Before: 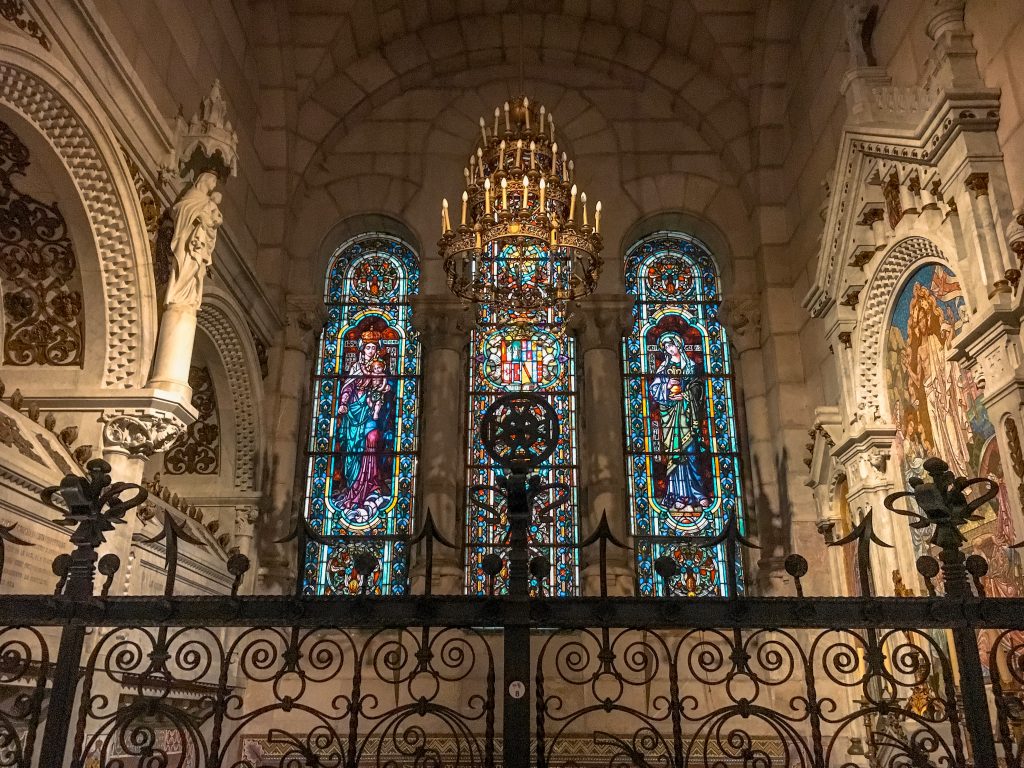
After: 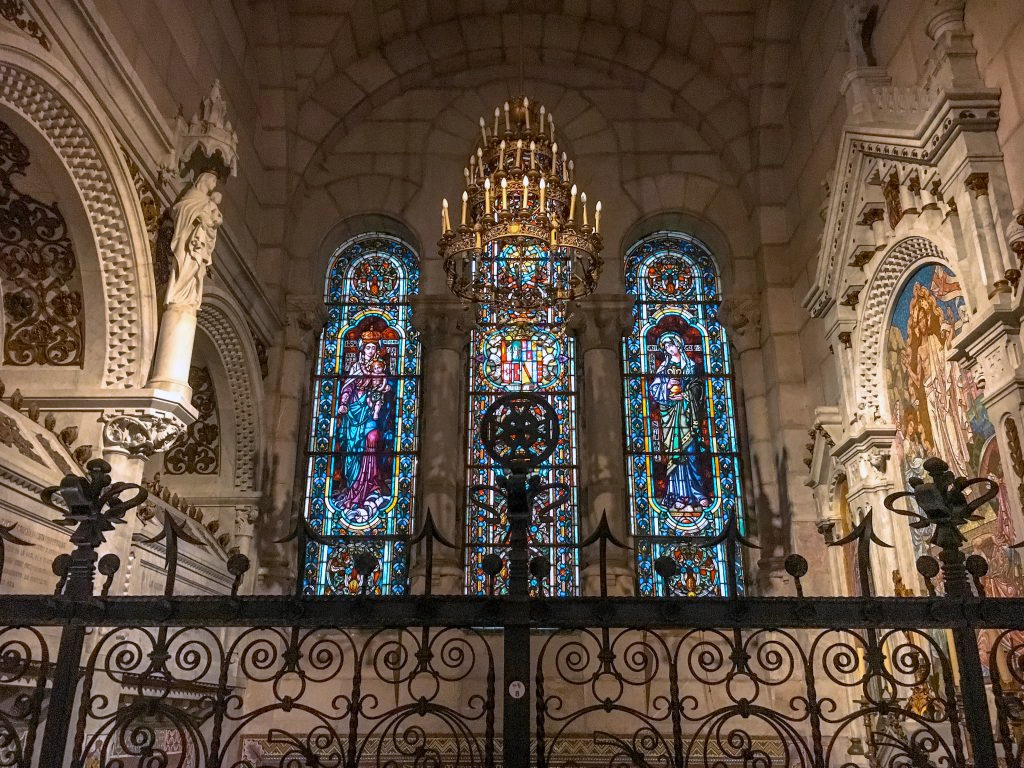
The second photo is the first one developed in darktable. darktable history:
white balance: red 0.967, blue 1.119, emerald 0.756
tone equalizer: on, module defaults
